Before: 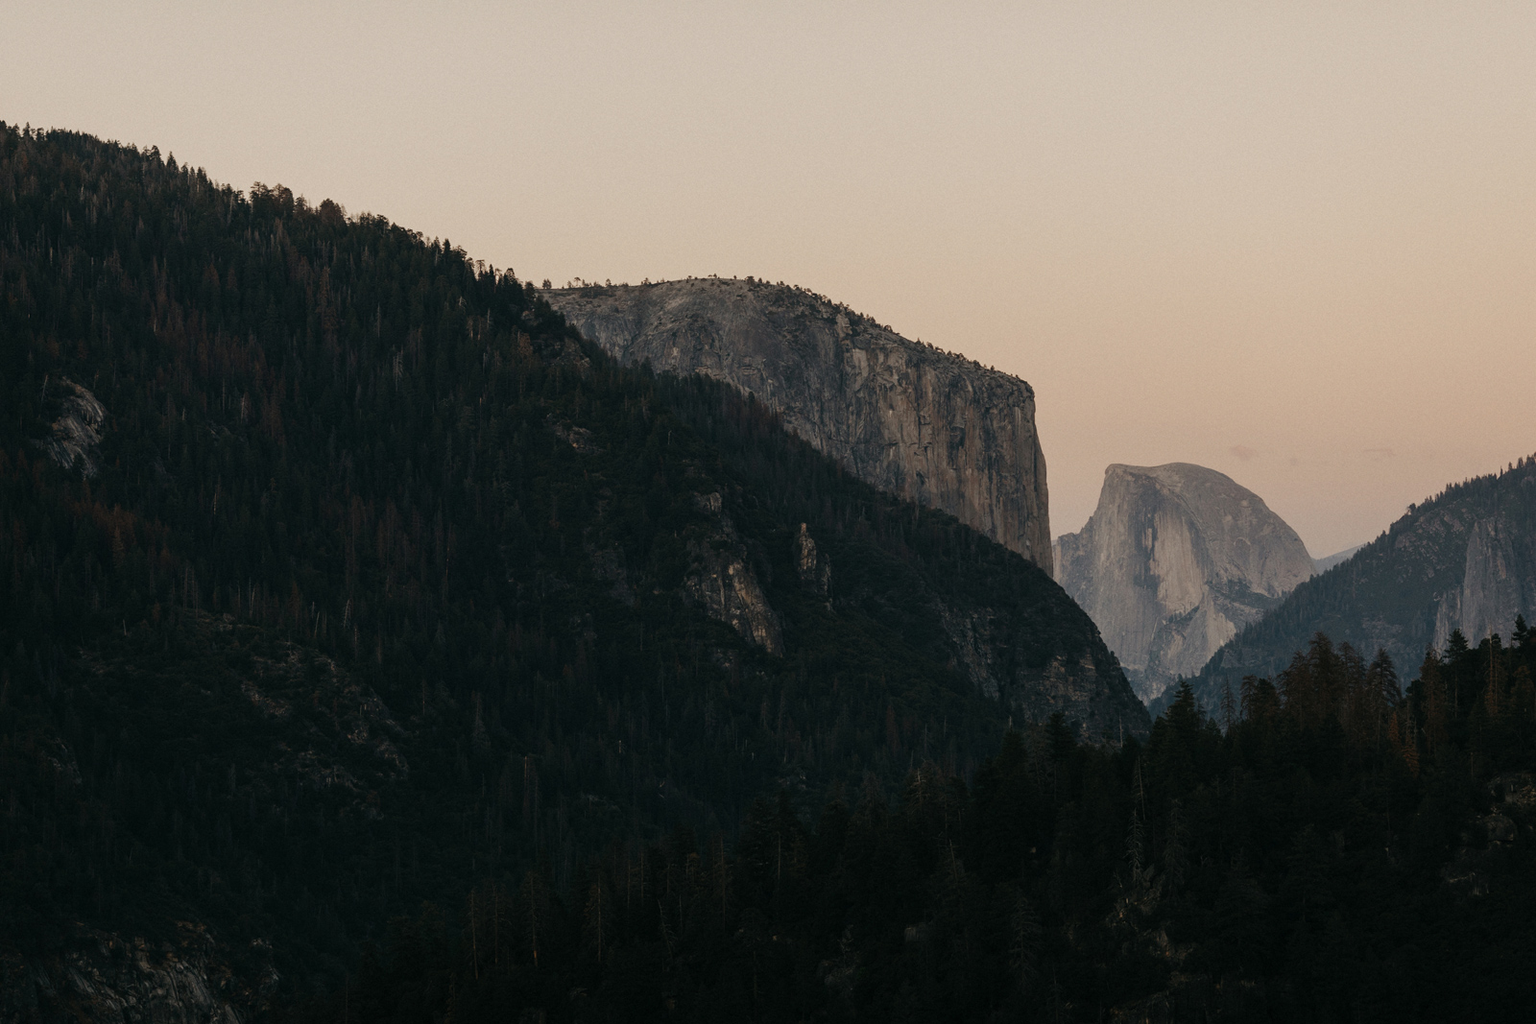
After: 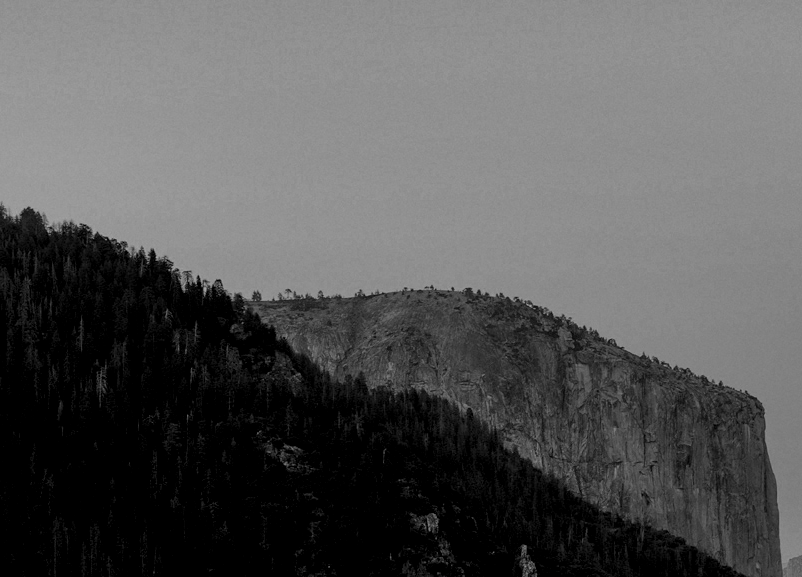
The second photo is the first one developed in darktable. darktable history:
exposure: black level correction 0.011, compensate highlight preservation false
crop: left 19.563%, right 30.269%, bottom 45.918%
shadows and highlights: soften with gaussian
color zones: curves: ch0 [(0.287, 0.048) (0.493, 0.484) (0.737, 0.816)]; ch1 [(0, 0) (0.143, 0) (0.286, 0) (0.429, 0) (0.571, 0) (0.714, 0) (0.857, 0)]
